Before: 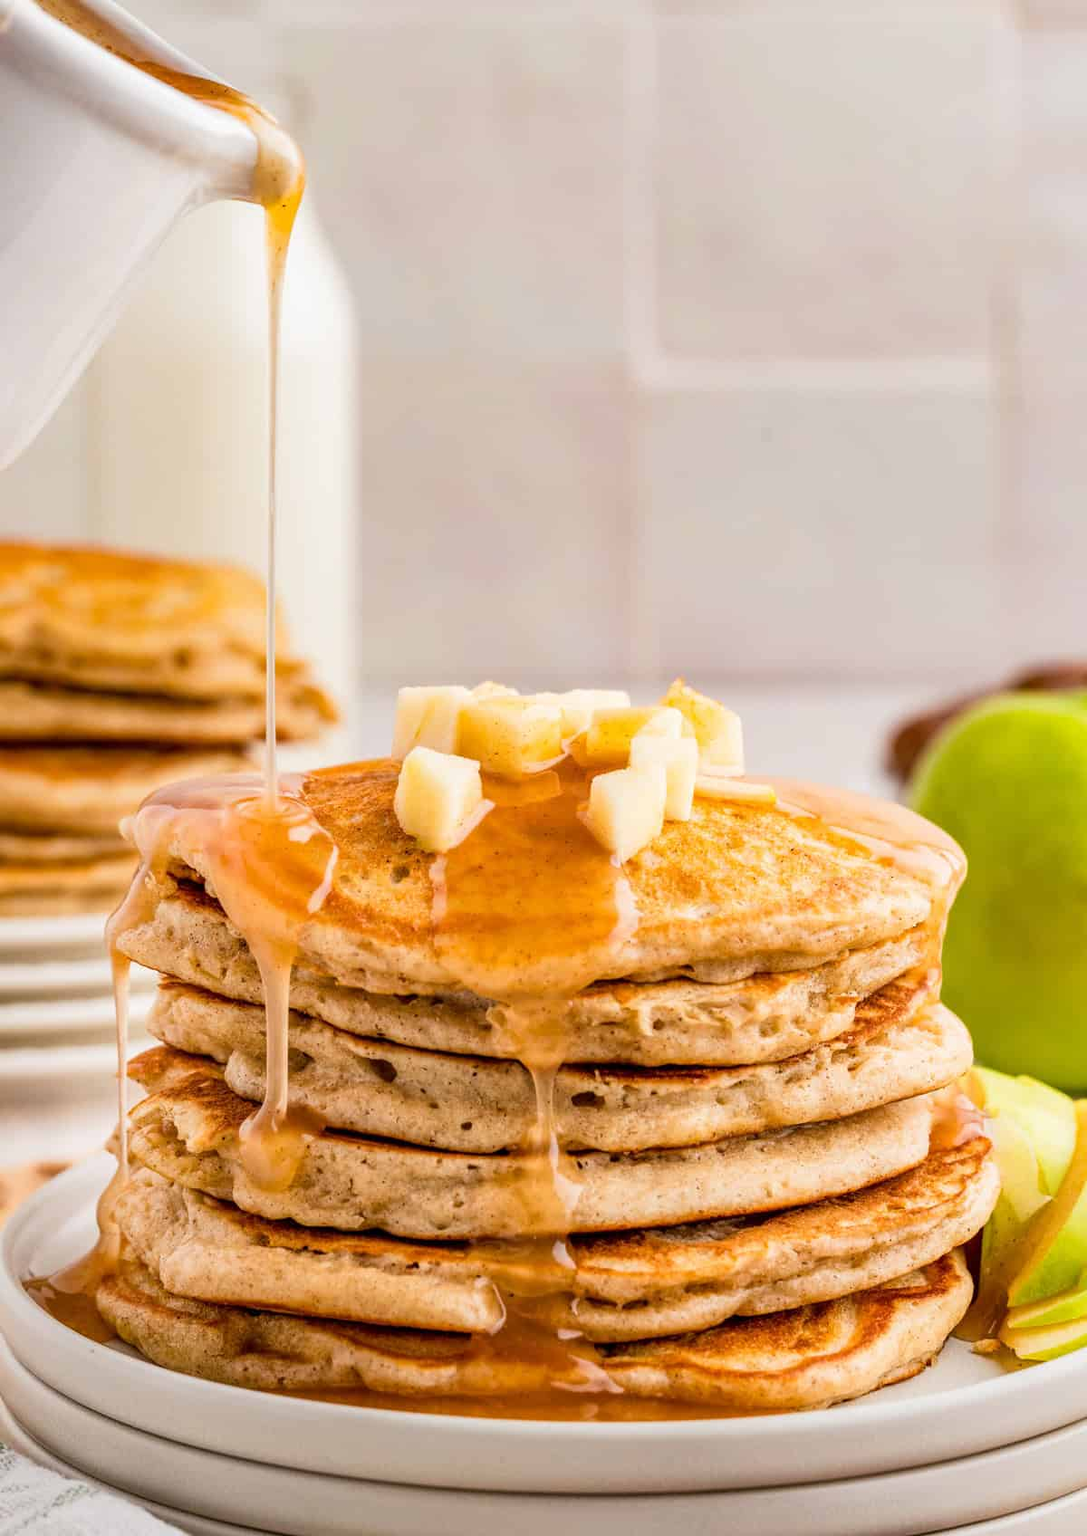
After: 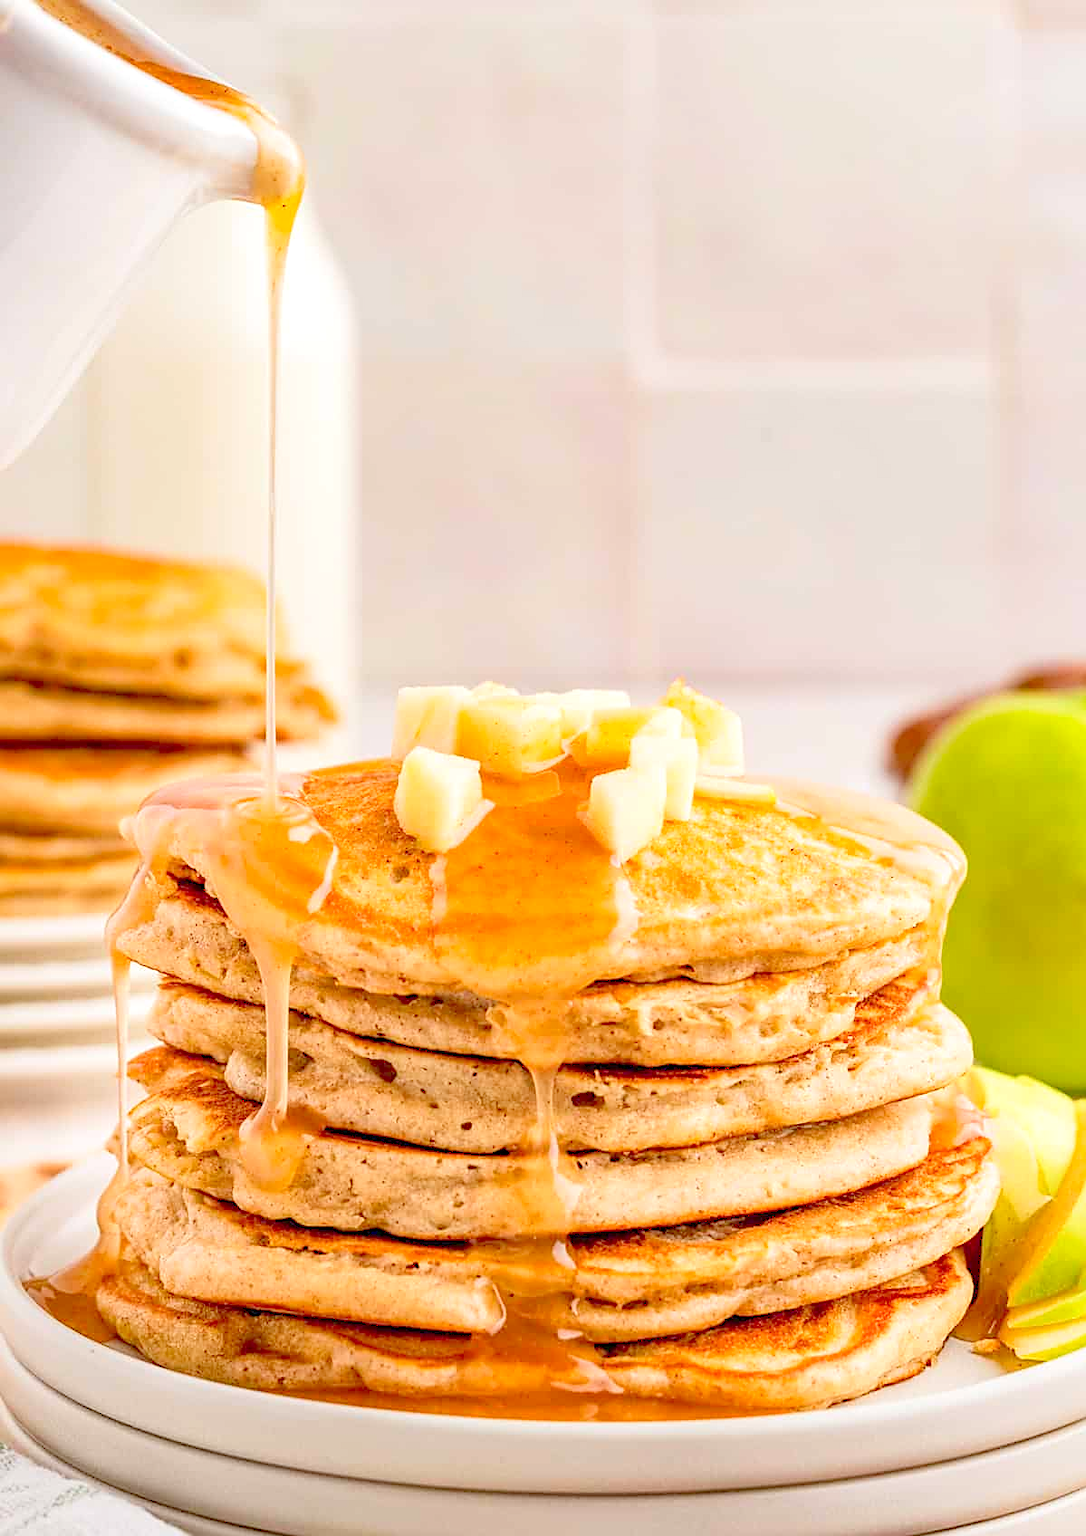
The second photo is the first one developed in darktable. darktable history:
levels: levels [0, 0.397, 0.955]
sharpen: amount 0.575
